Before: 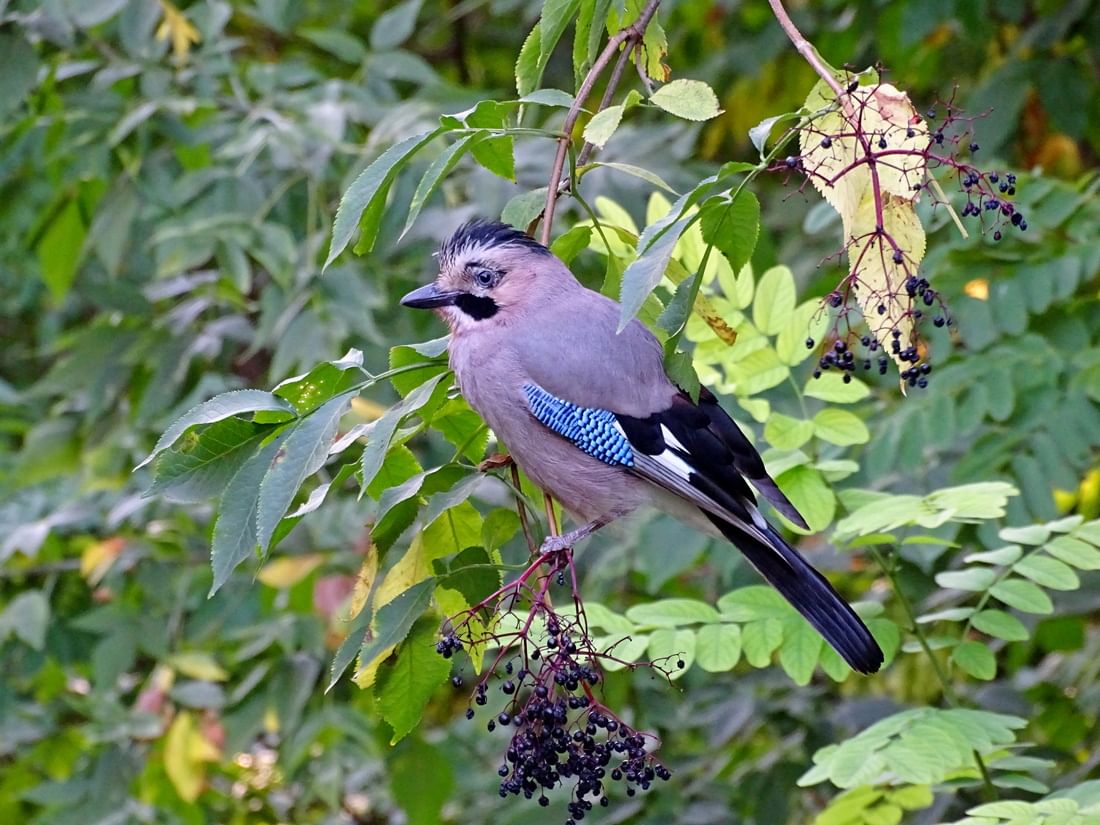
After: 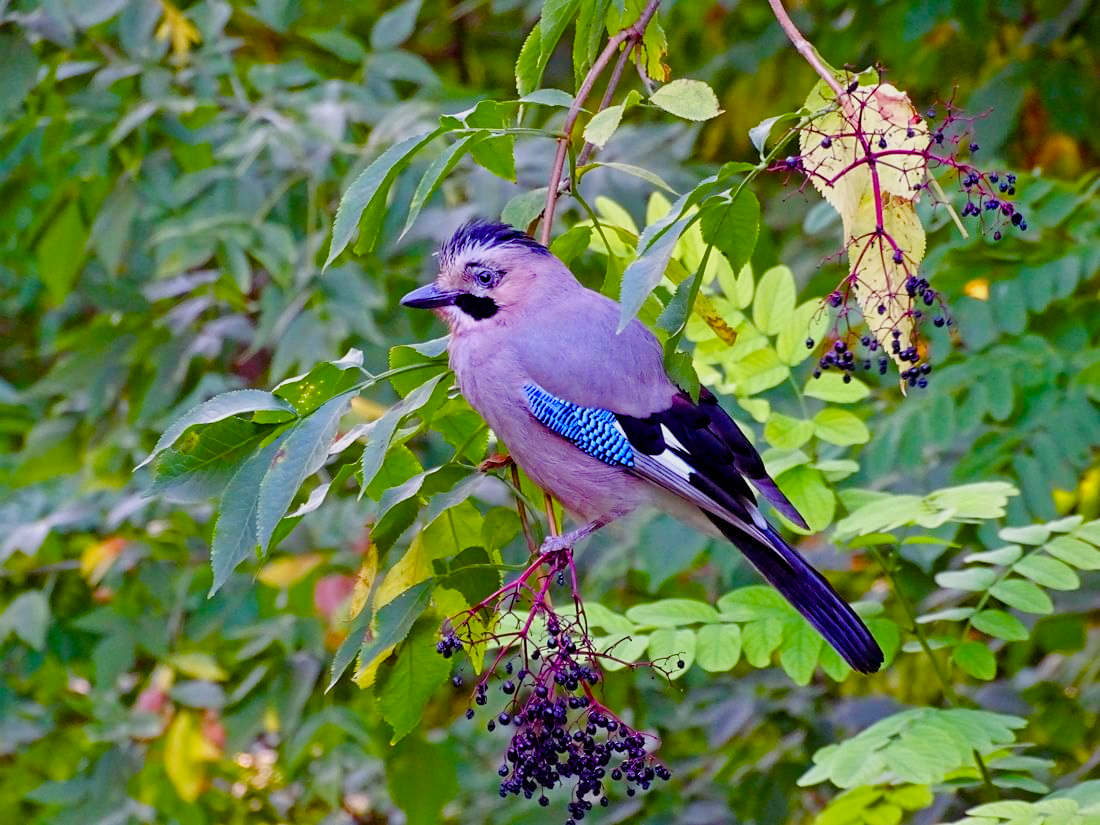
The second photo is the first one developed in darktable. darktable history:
color balance rgb: shadows lift › chroma 6.124%, shadows lift › hue 305.43°, linear chroma grading › shadows 10.118%, linear chroma grading › highlights 10.876%, linear chroma grading › global chroma 15.1%, linear chroma grading › mid-tones 14.563%, perceptual saturation grading › global saturation 20%, perceptual saturation grading › highlights -25.327%, perceptual saturation grading › shadows 49.481%, contrast -9.904%
